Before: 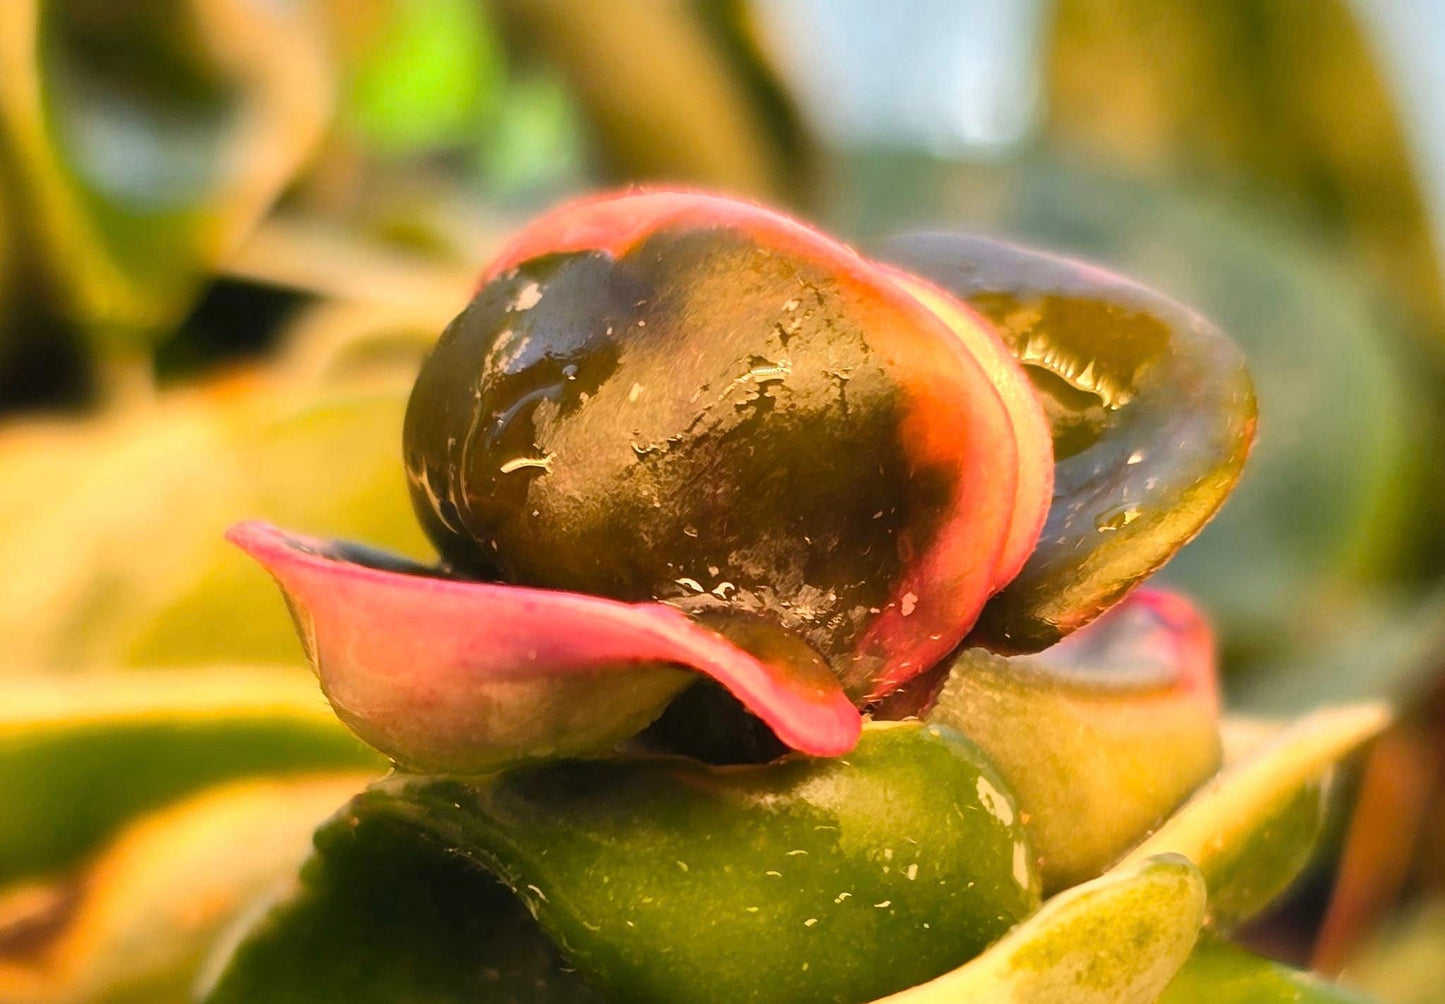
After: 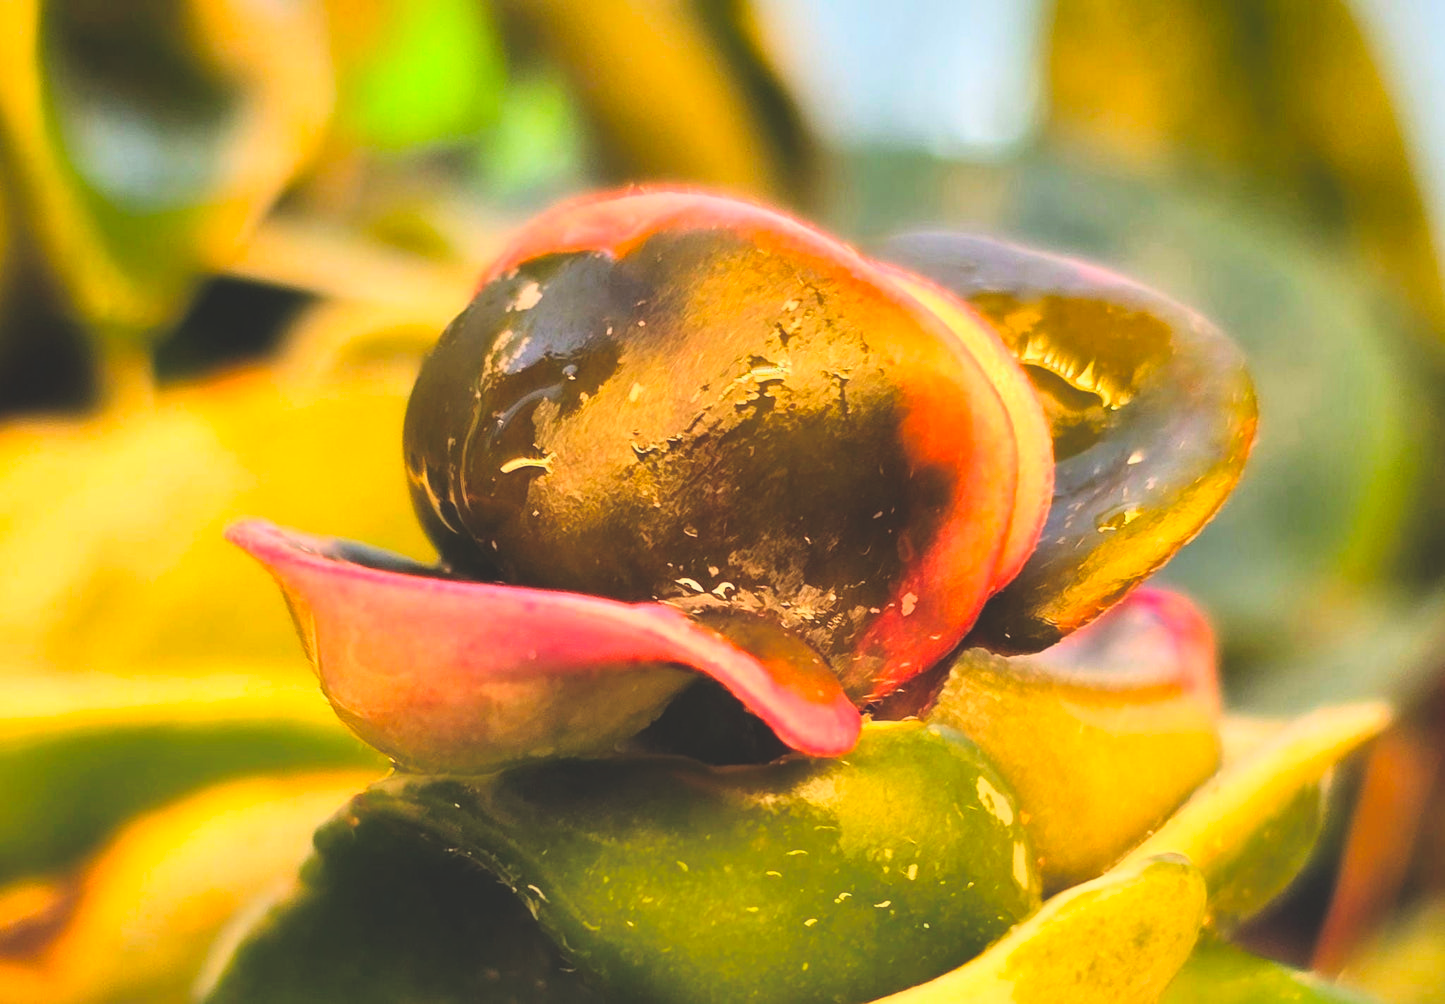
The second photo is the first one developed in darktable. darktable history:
color balance: output saturation 120%
base curve: curves: ch0 [(0, 0) (0.028, 0.03) (0.121, 0.232) (0.46, 0.748) (0.859, 0.968) (1, 1)]
contrast brightness saturation: contrast 0.08, saturation 0.02
exposure: black level correction -0.036, exposure -0.497 EV, compensate highlight preservation false
shadows and highlights: radius 337.17, shadows 29.01, soften with gaussian
